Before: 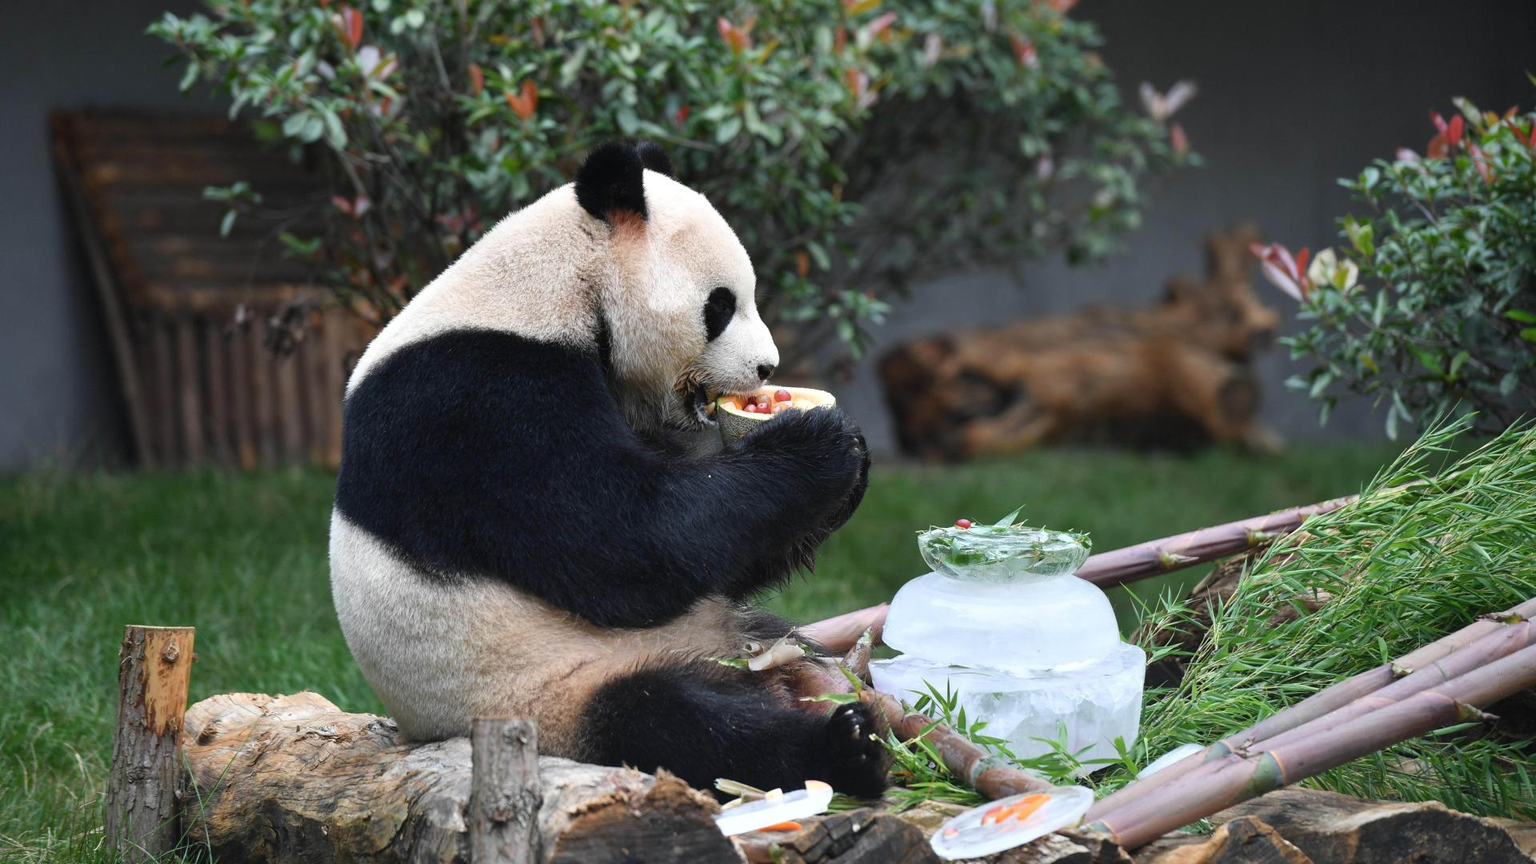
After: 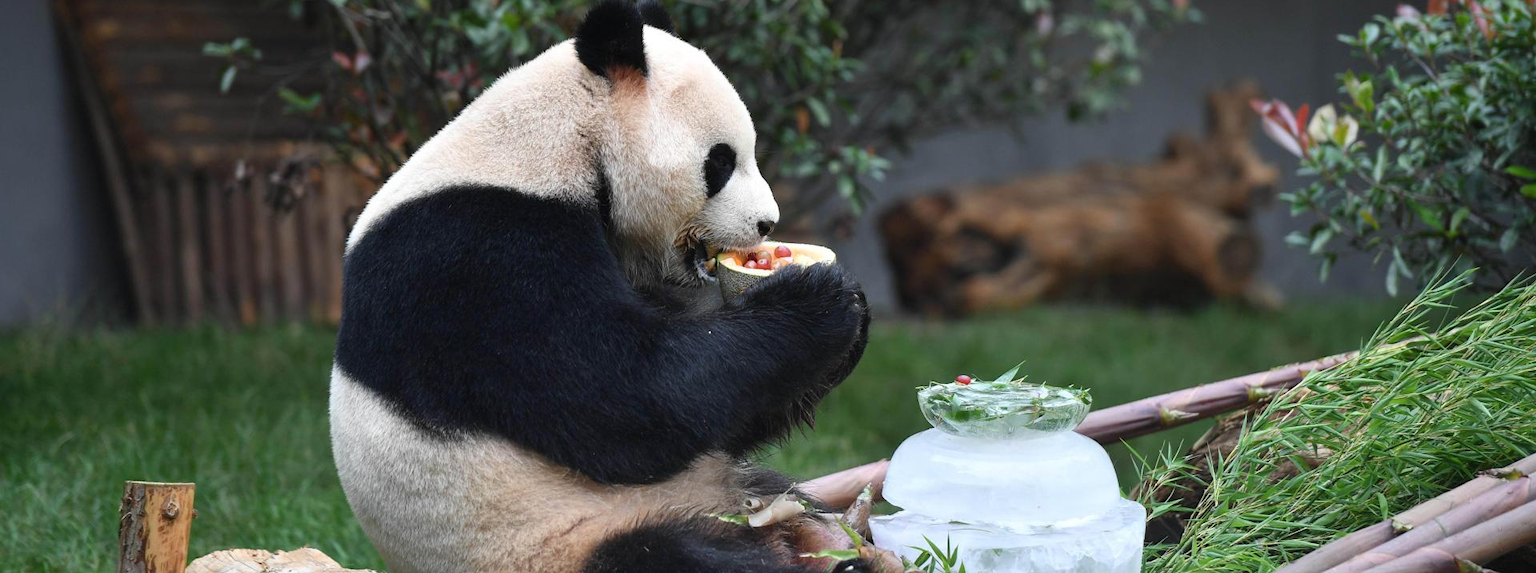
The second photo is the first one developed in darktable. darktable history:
crop: top 16.747%, bottom 16.787%
